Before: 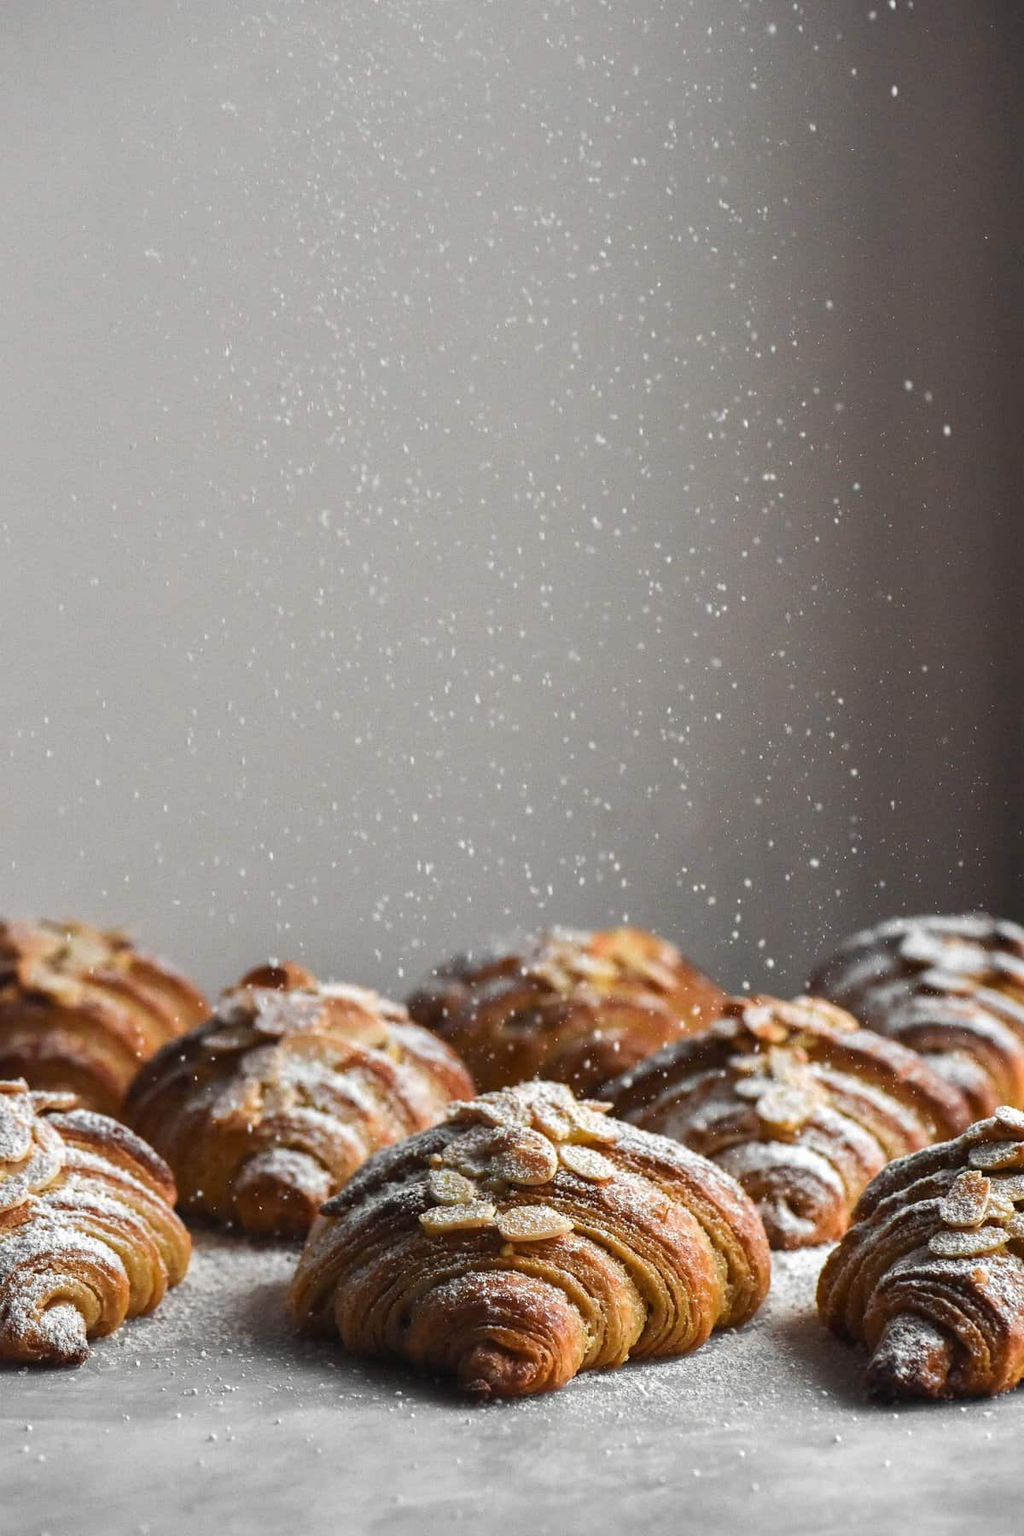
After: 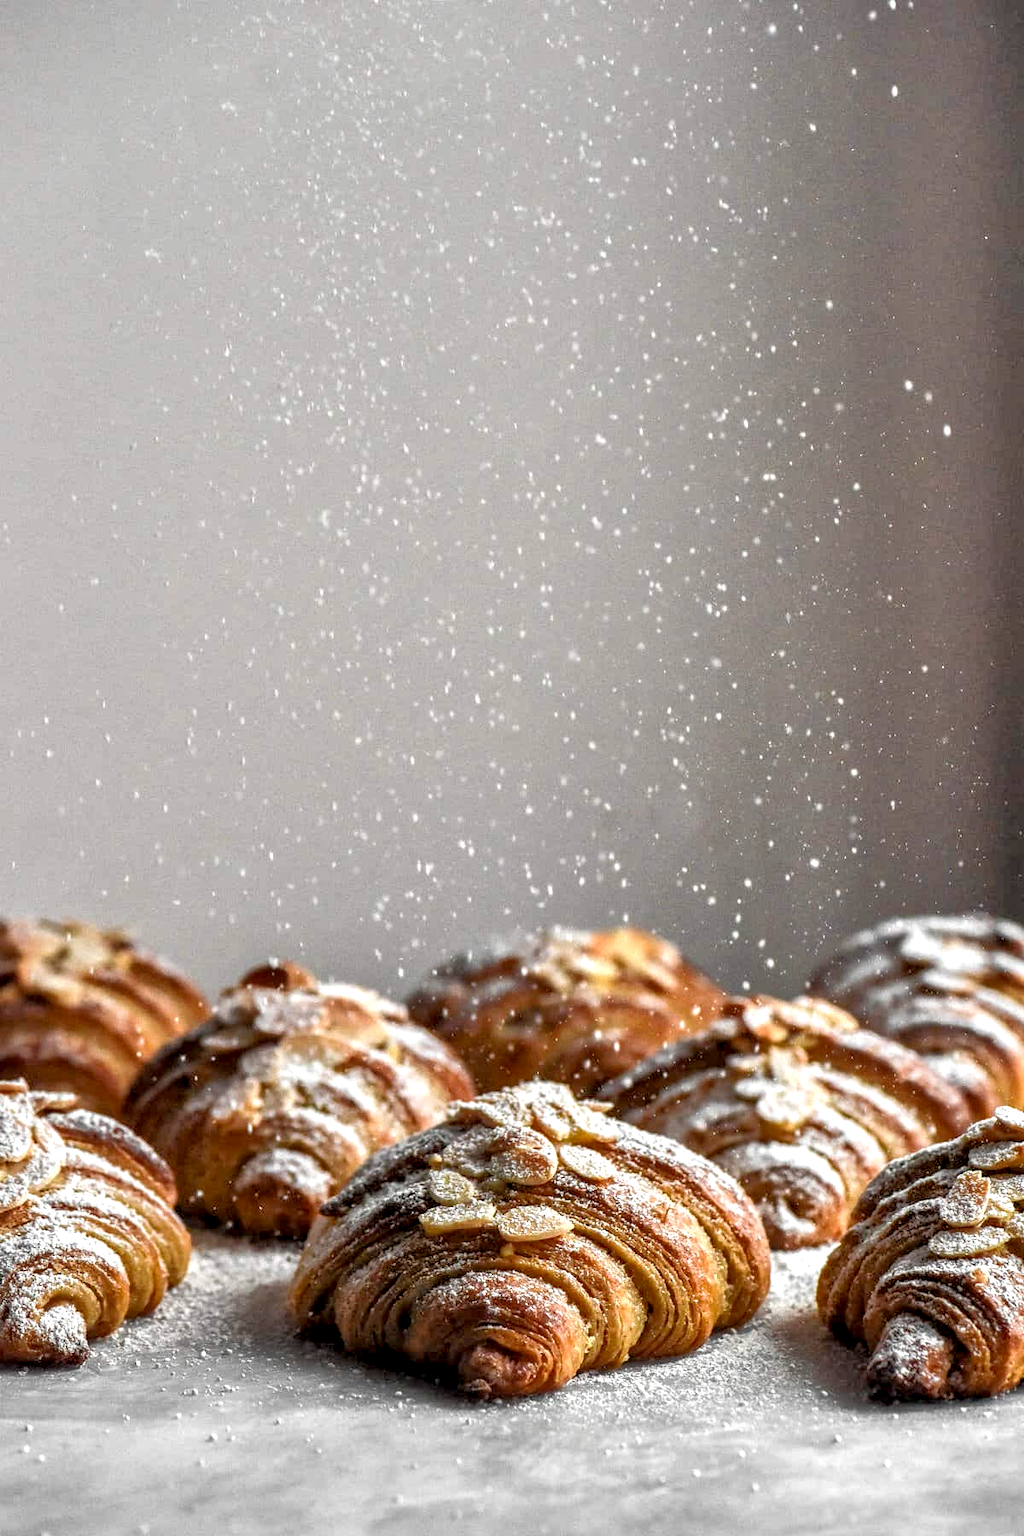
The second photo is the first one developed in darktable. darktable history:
exposure: black level correction 0.002, exposure 0.149 EV, compensate highlight preservation false
tone equalizer: -7 EV 0.153 EV, -6 EV 0.585 EV, -5 EV 1.11 EV, -4 EV 1.34 EV, -3 EV 1.18 EV, -2 EV 0.6 EV, -1 EV 0.163 EV
local contrast: highlights 60%, shadows 64%, detail 160%
